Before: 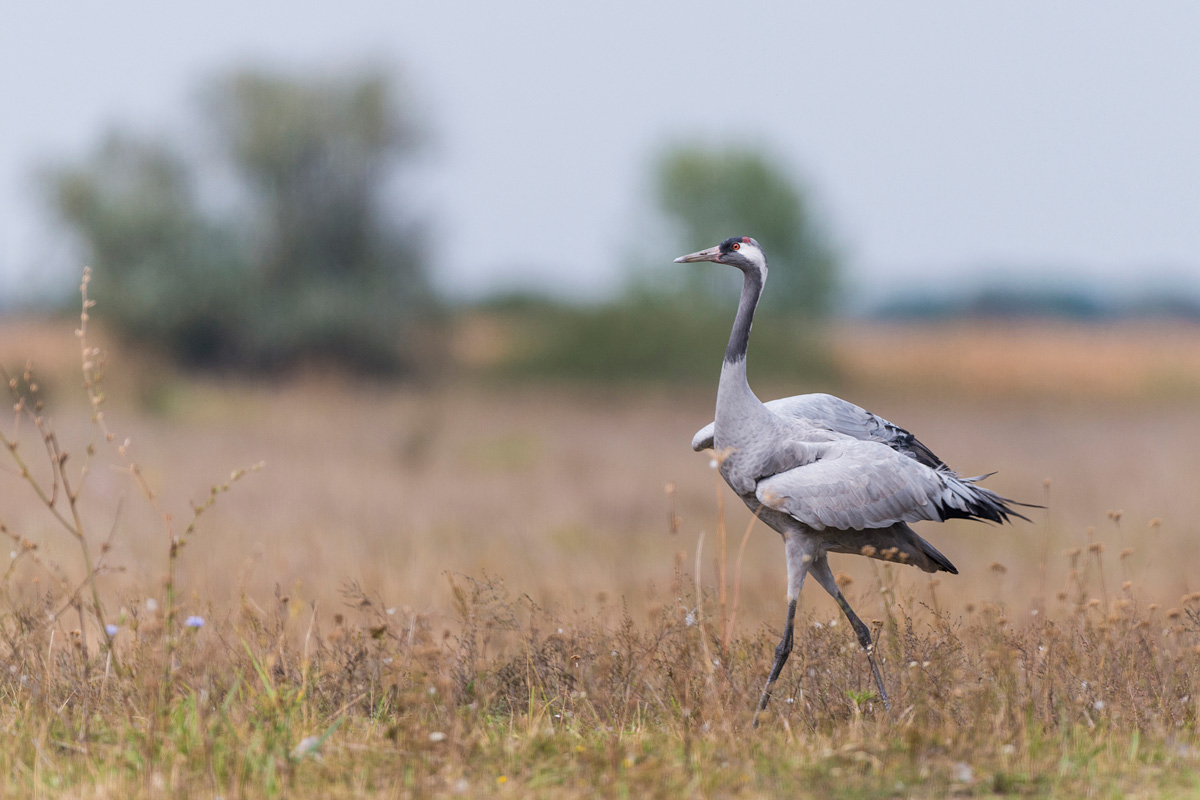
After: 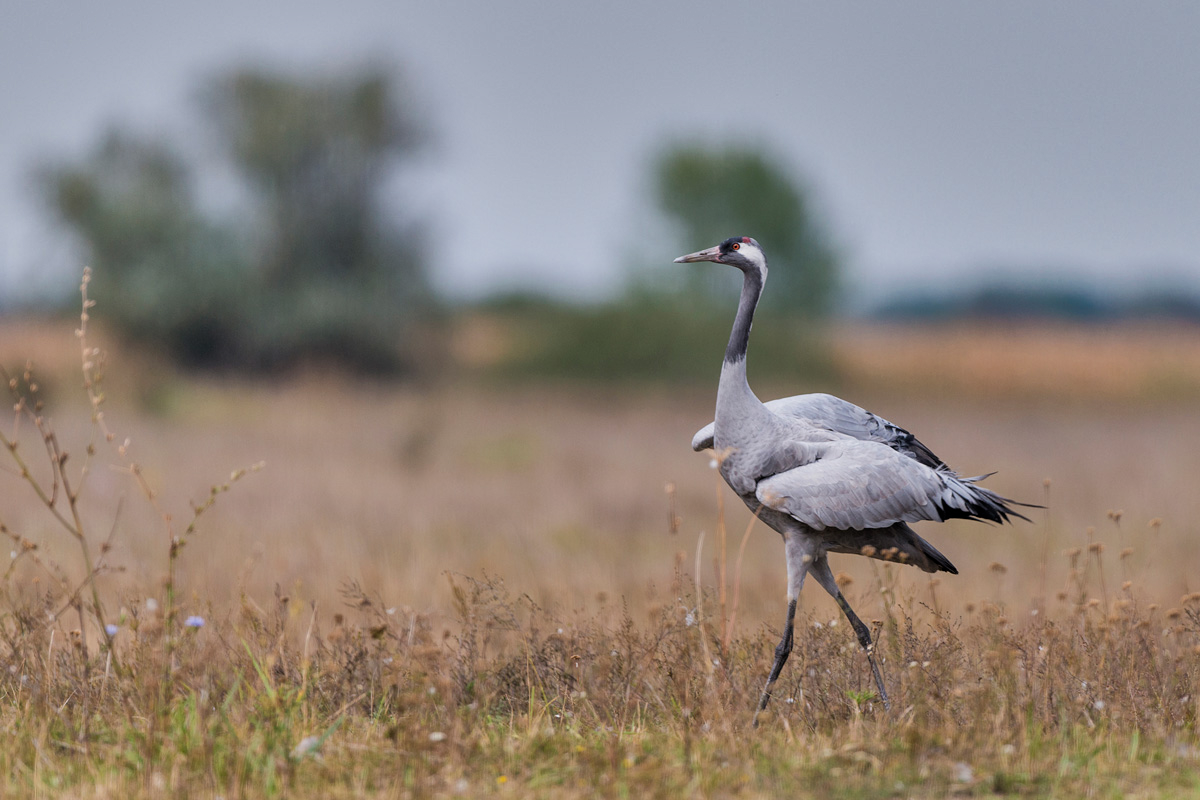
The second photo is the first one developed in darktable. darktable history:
filmic rgb: black relative exposure -12.13 EV, white relative exposure 2.82 EV, target black luminance 0%, hardness 8.05, latitude 71.36%, contrast 1.136, highlights saturation mix 11.43%, shadows ↔ highlights balance -0.386%
shadows and highlights: white point adjustment -3.69, highlights -63.7, soften with gaussian
